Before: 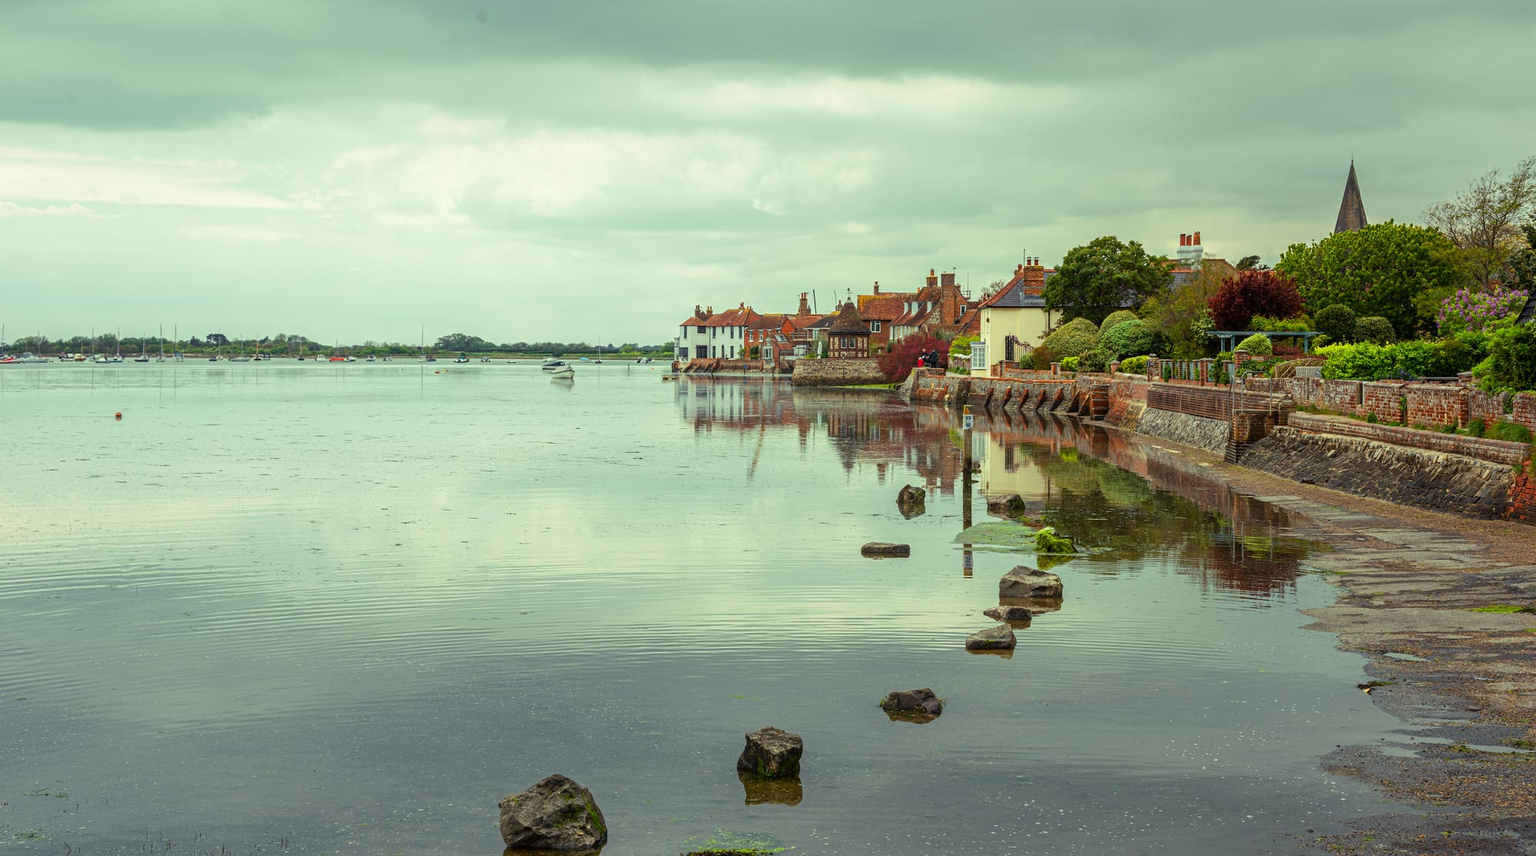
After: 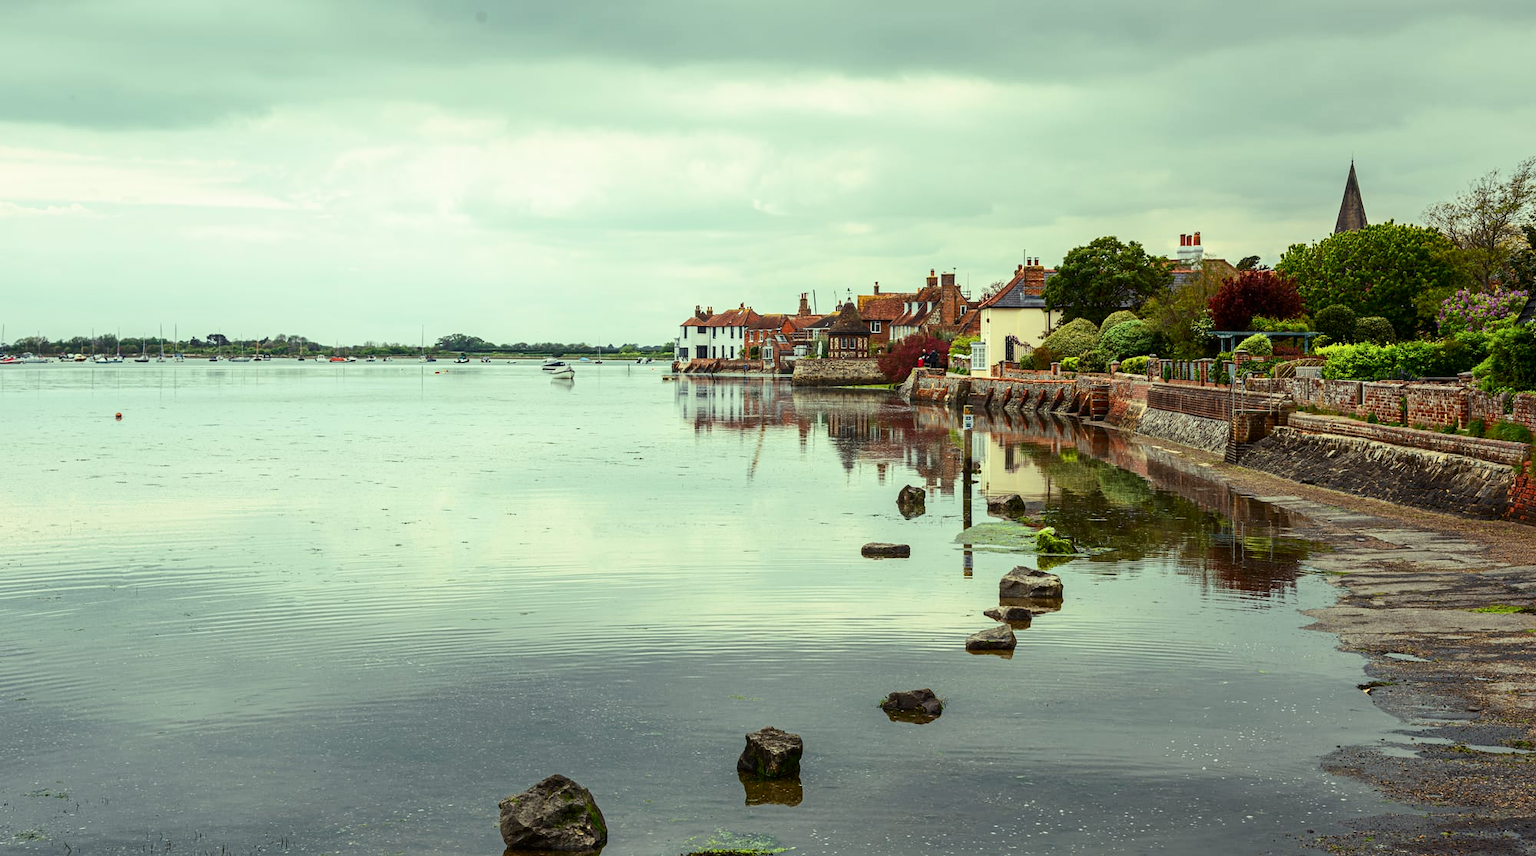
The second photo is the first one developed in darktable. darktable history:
contrast brightness saturation: contrast 0.221
